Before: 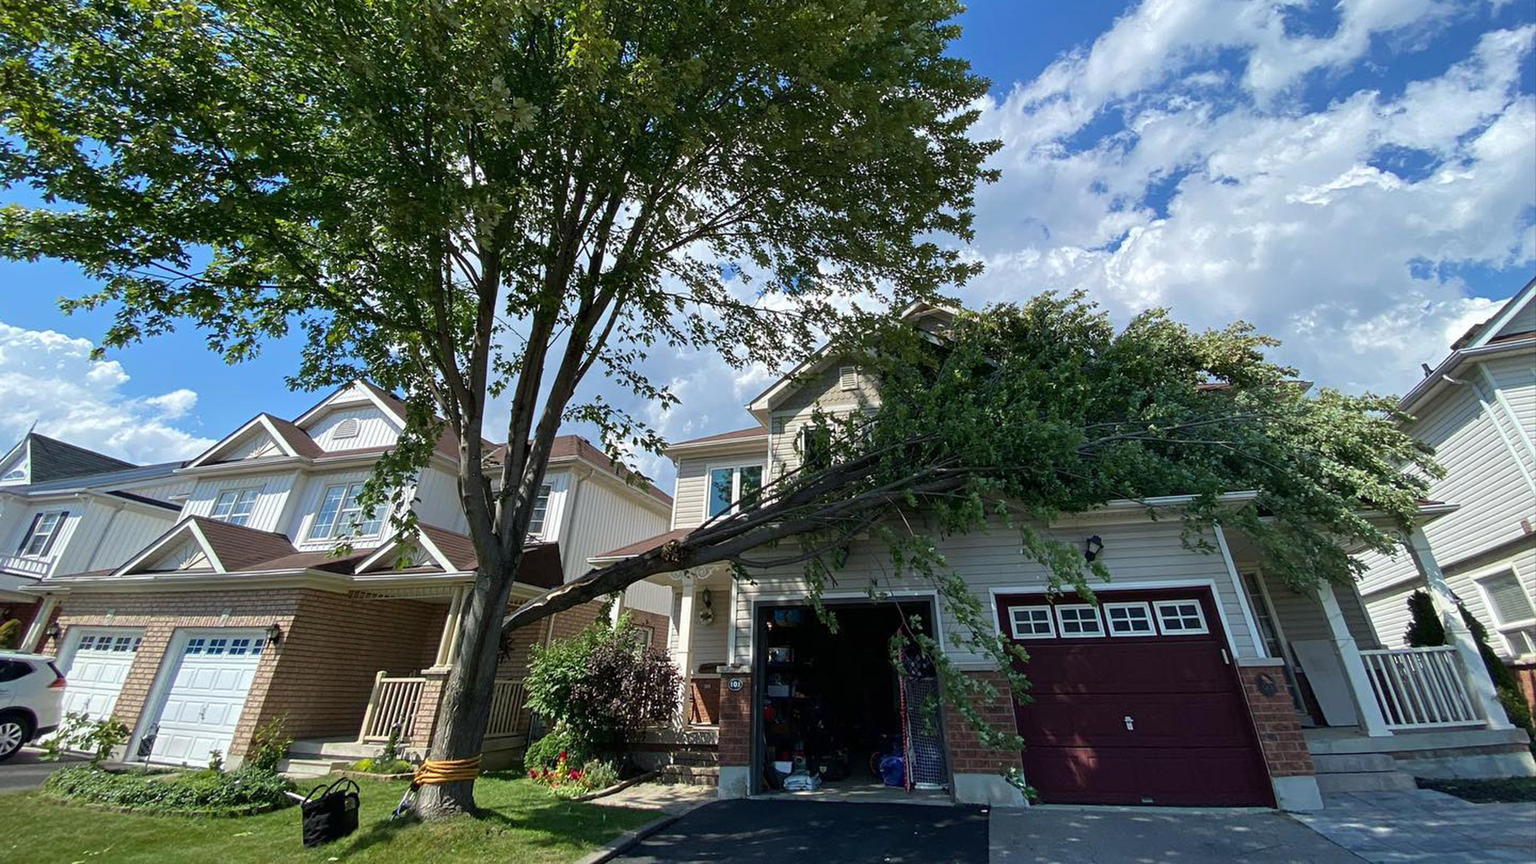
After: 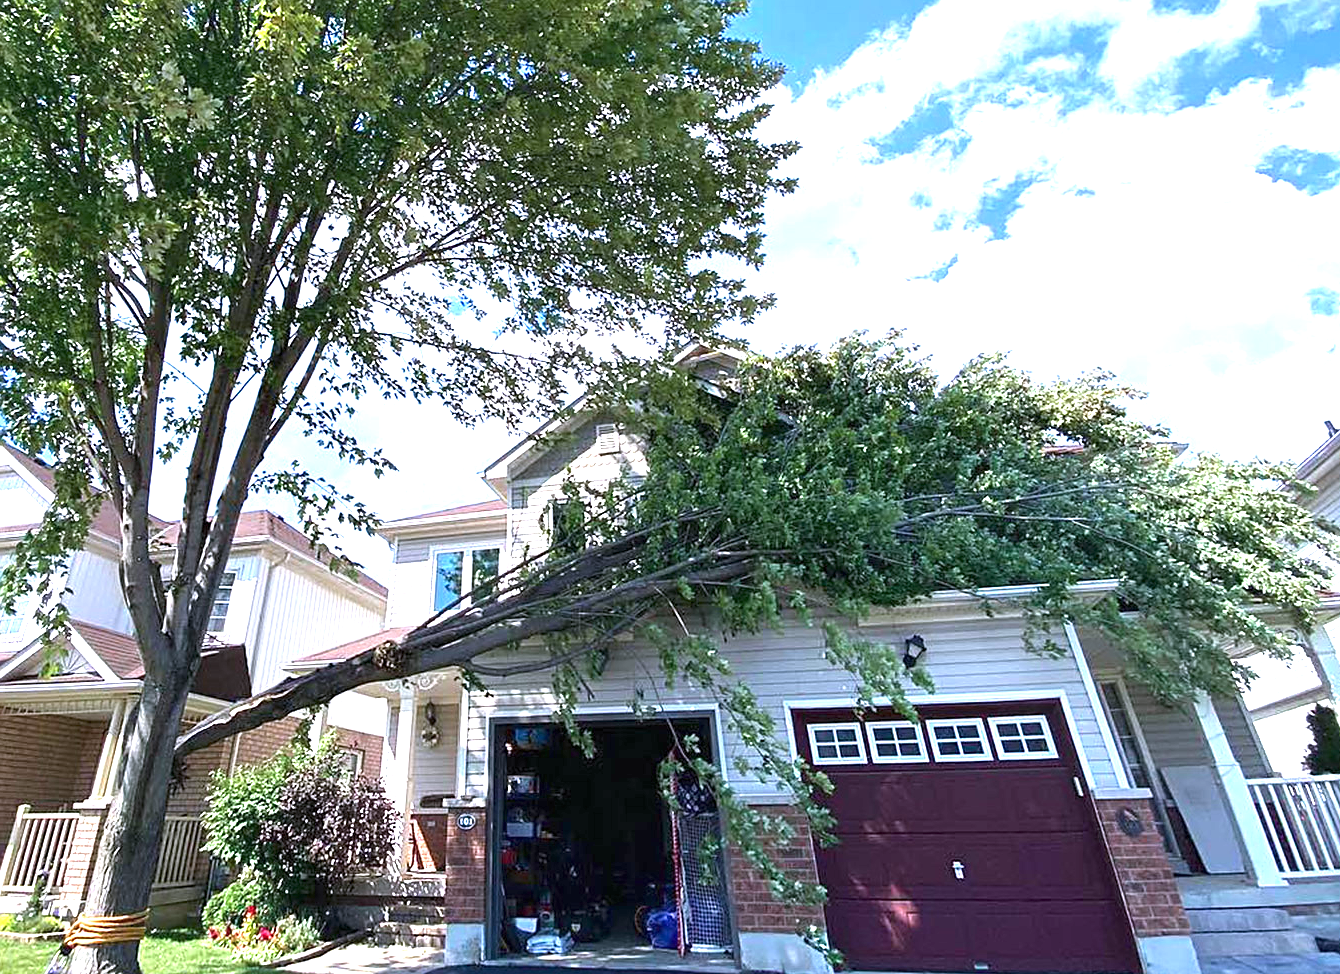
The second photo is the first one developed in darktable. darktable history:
sharpen: radius 1.851, amount 0.394, threshold 1.377
color calibration: illuminant custom, x 0.363, y 0.385, temperature 4522.52 K
exposure: black level correction 0, exposure 1.739 EV, compensate exposure bias true, compensate highlight preservation false
crop and rotate: left 23.618%, top 3.197%, right 6.578%, bottom 6.574%
